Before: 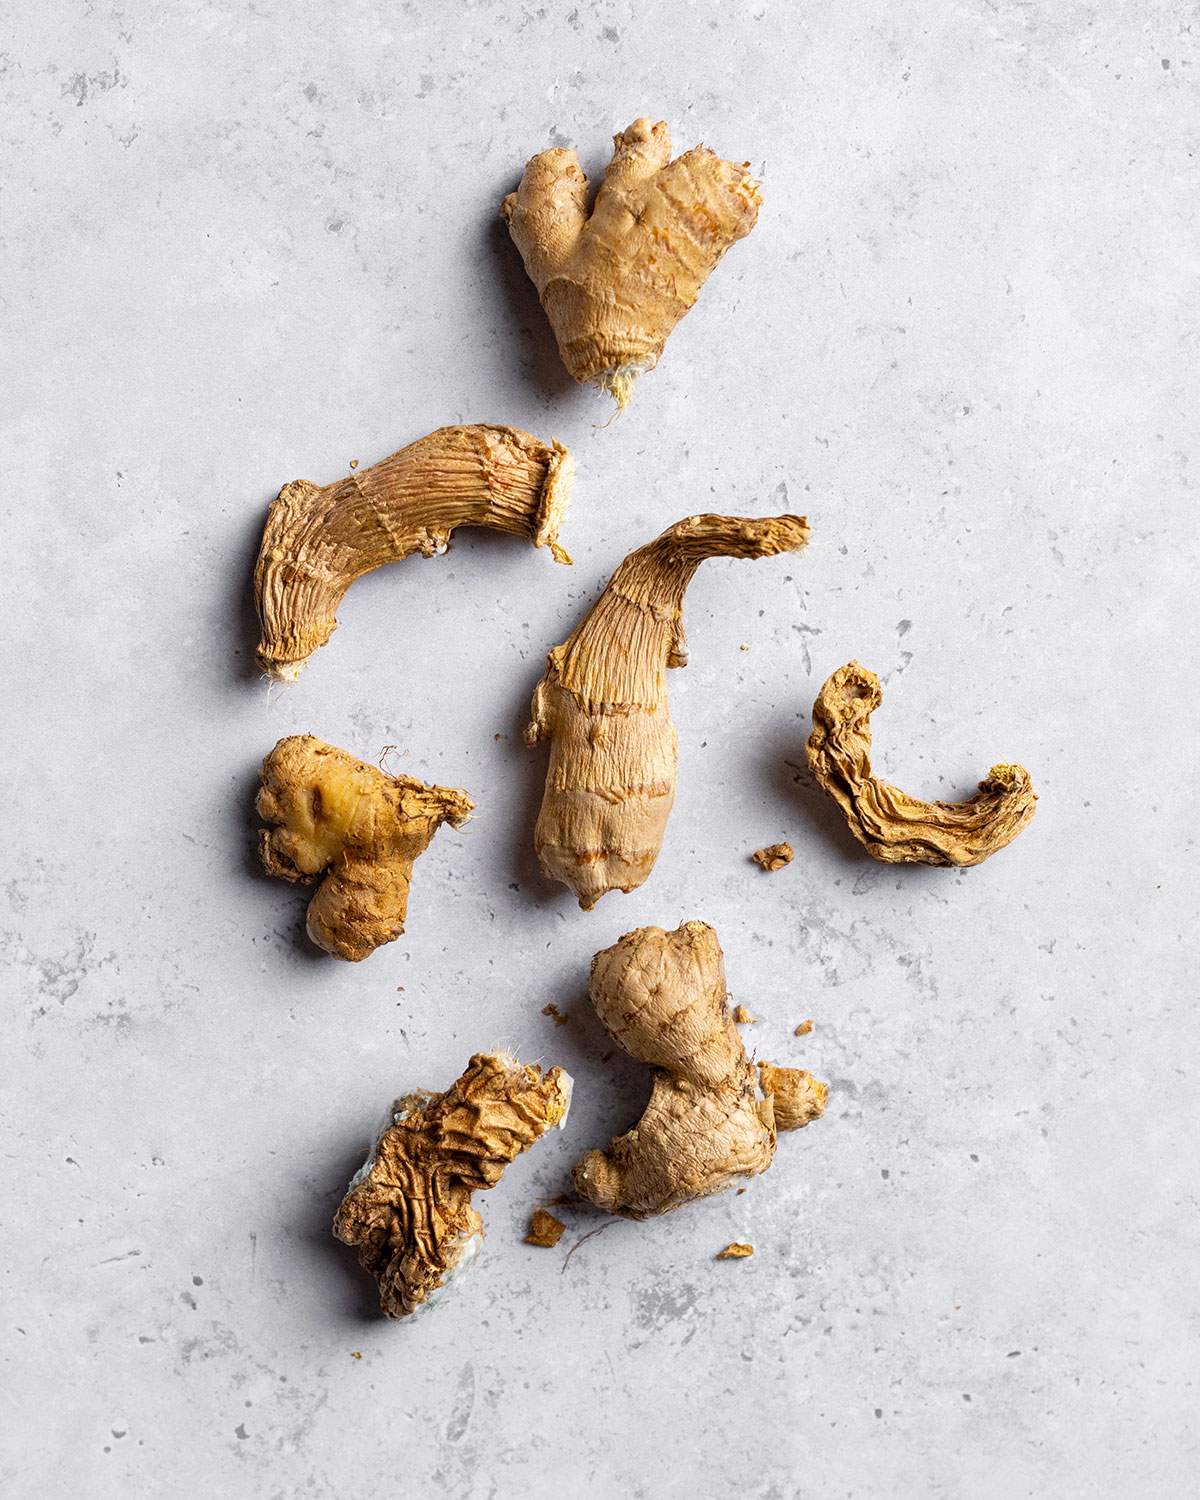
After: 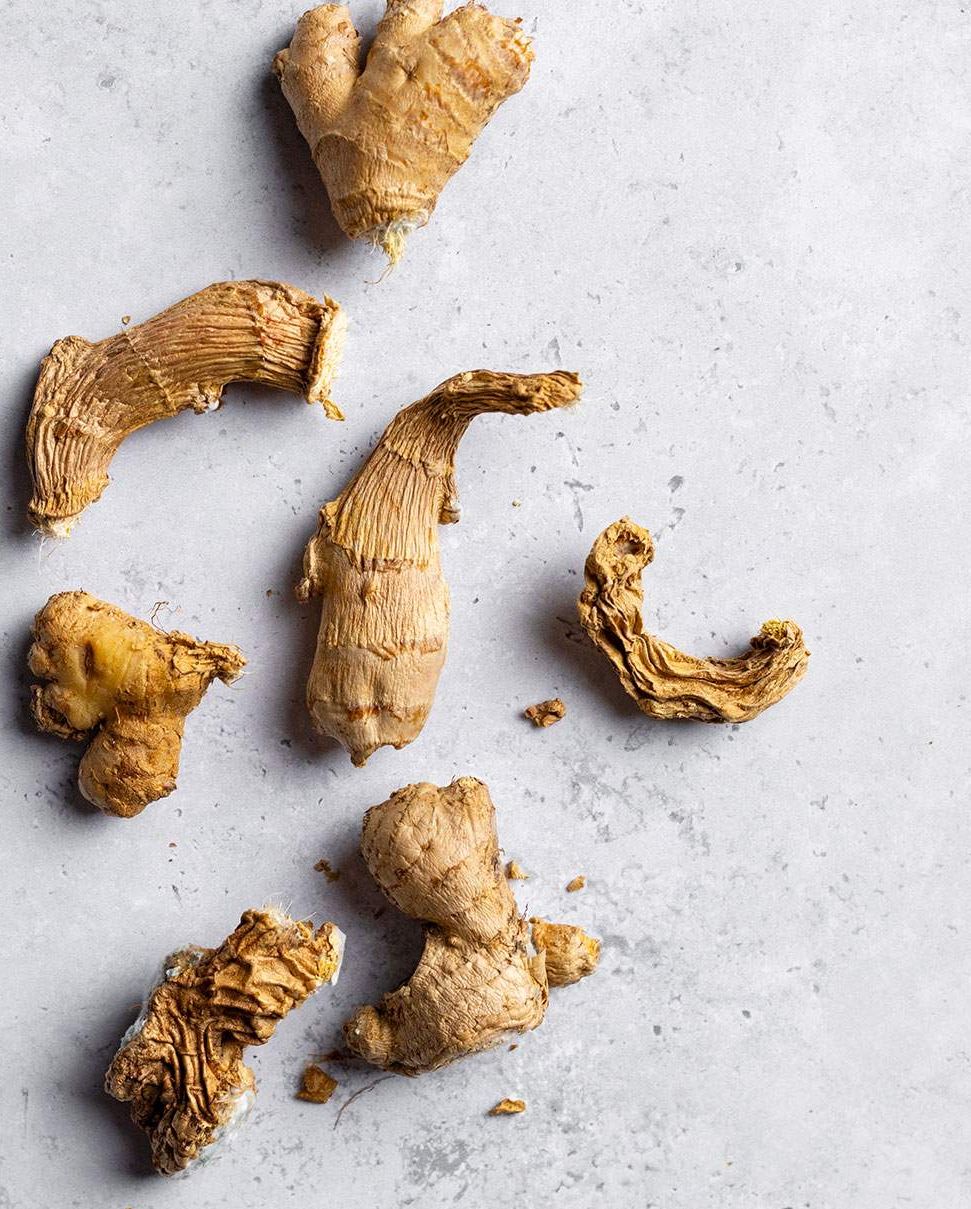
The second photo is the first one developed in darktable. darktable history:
crop: left 19.044%, top 9.639%, right 0%, bottom 9.701%
base curve: preserve colors none
